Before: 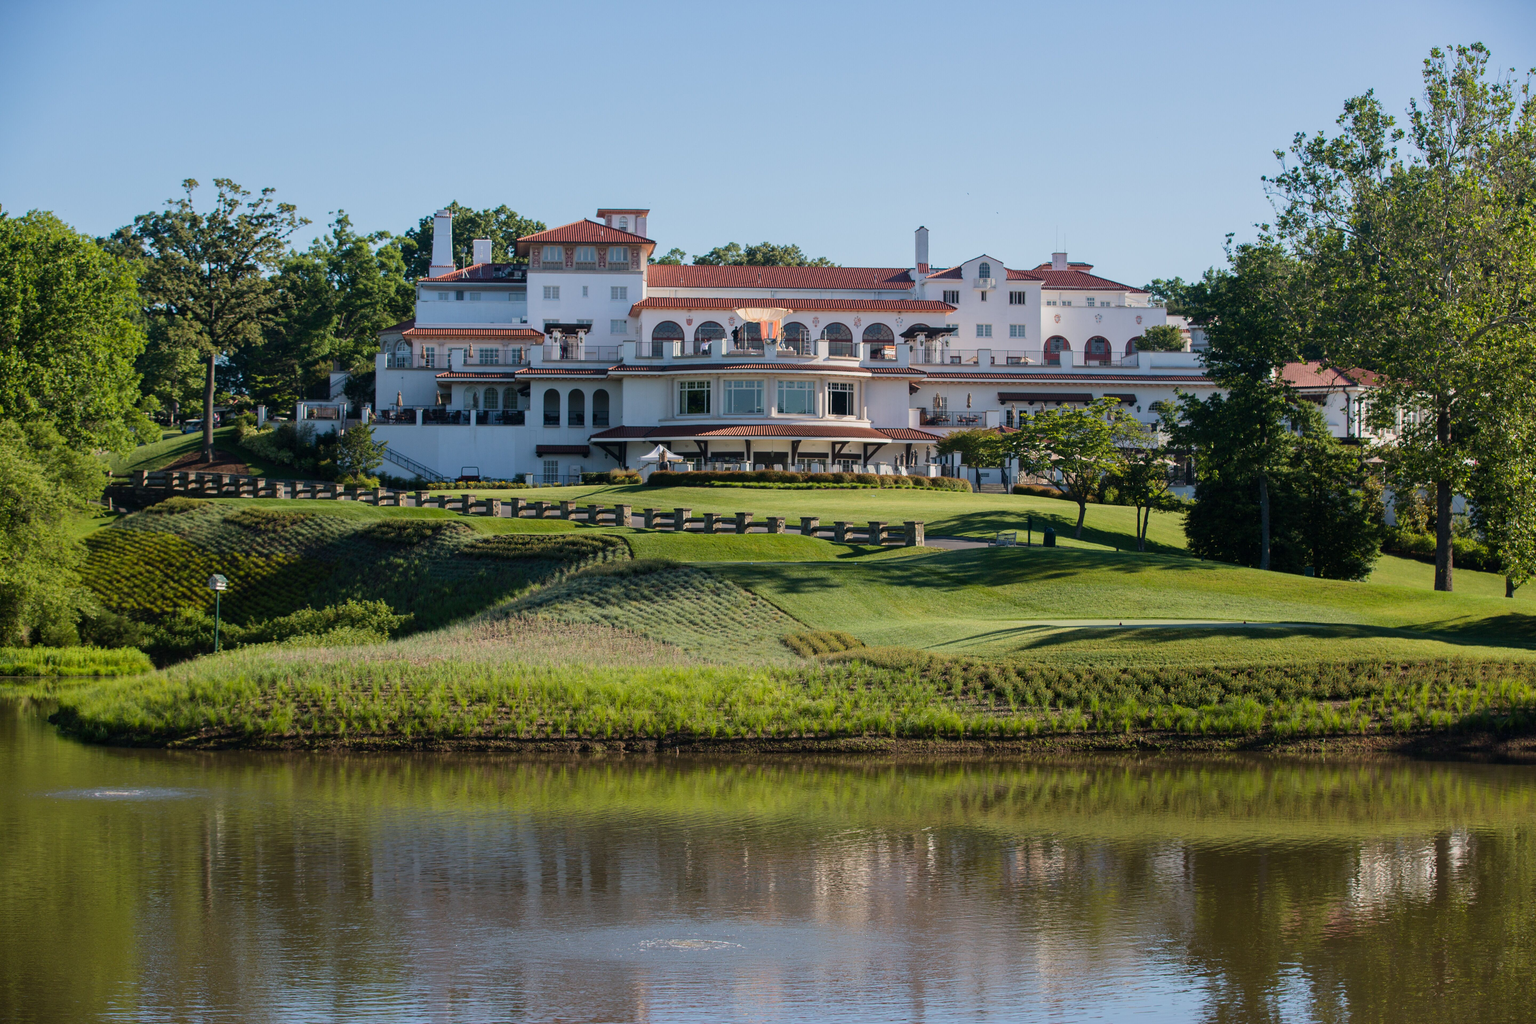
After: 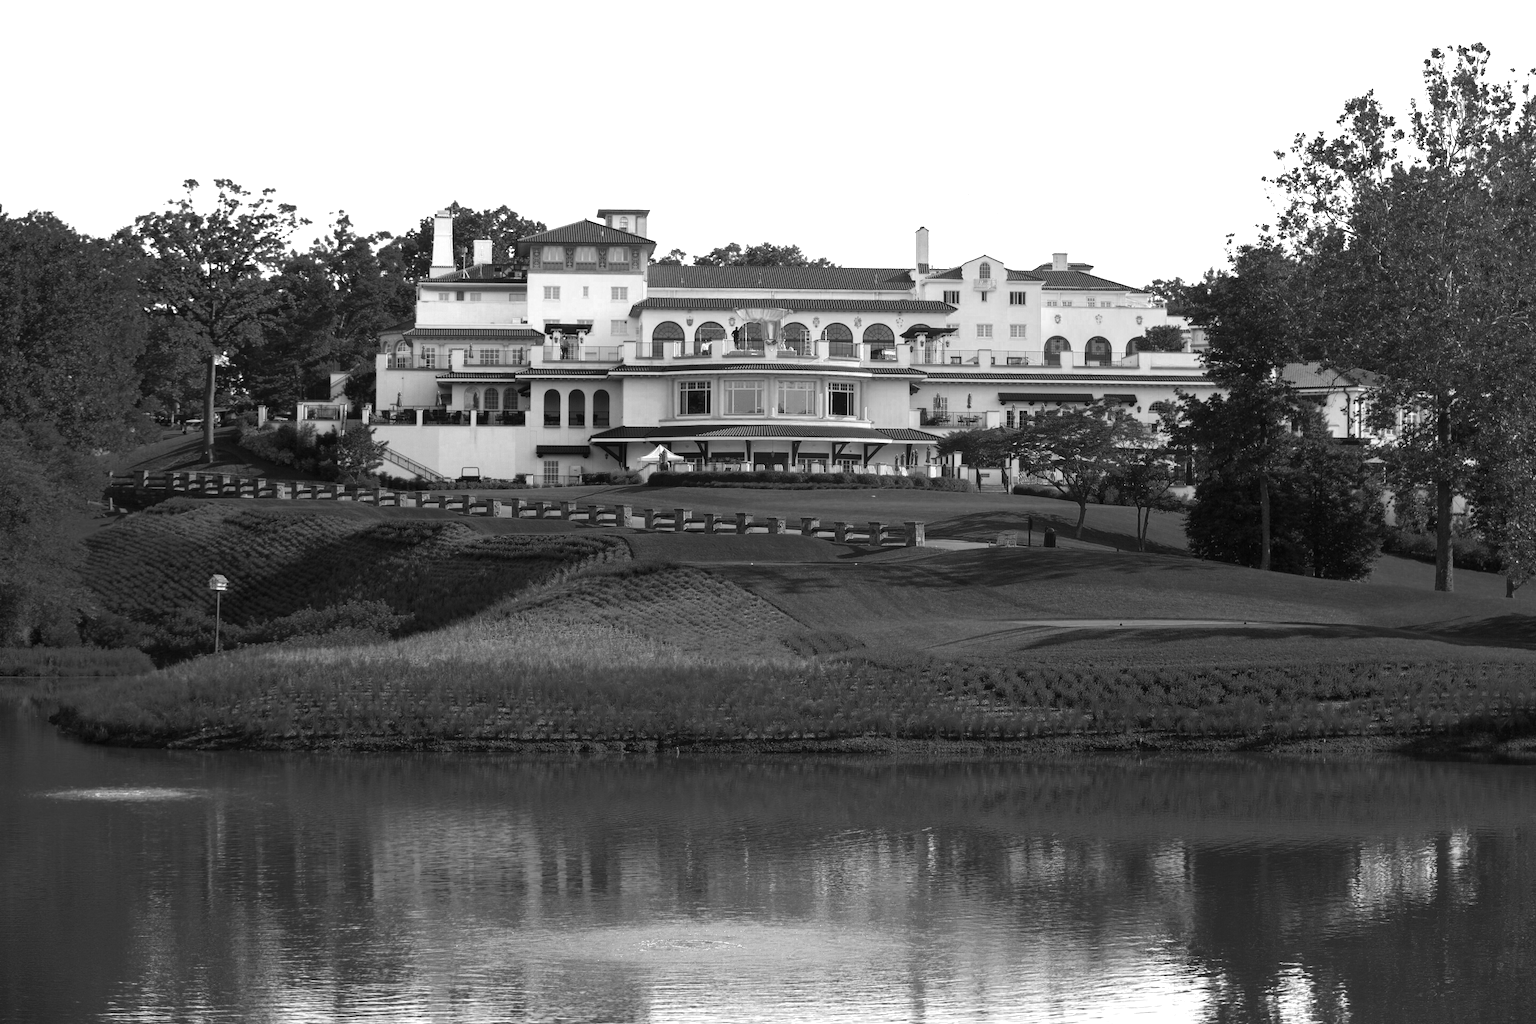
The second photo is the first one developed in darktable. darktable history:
color zones: curves: ch0 [(0.287, 0.048) (0.493, 0.484) (0.737, 0.816)]; ch1 [(0, 0) (0.143, 0) (0.286, 0) (0.429, 0) (0.571, 0) (0.714, 0) (0.857, 0)]
exposure: black level correction 0, exposure 0.499 EV, compensate exposure bias true, compensate highlight preservation false
